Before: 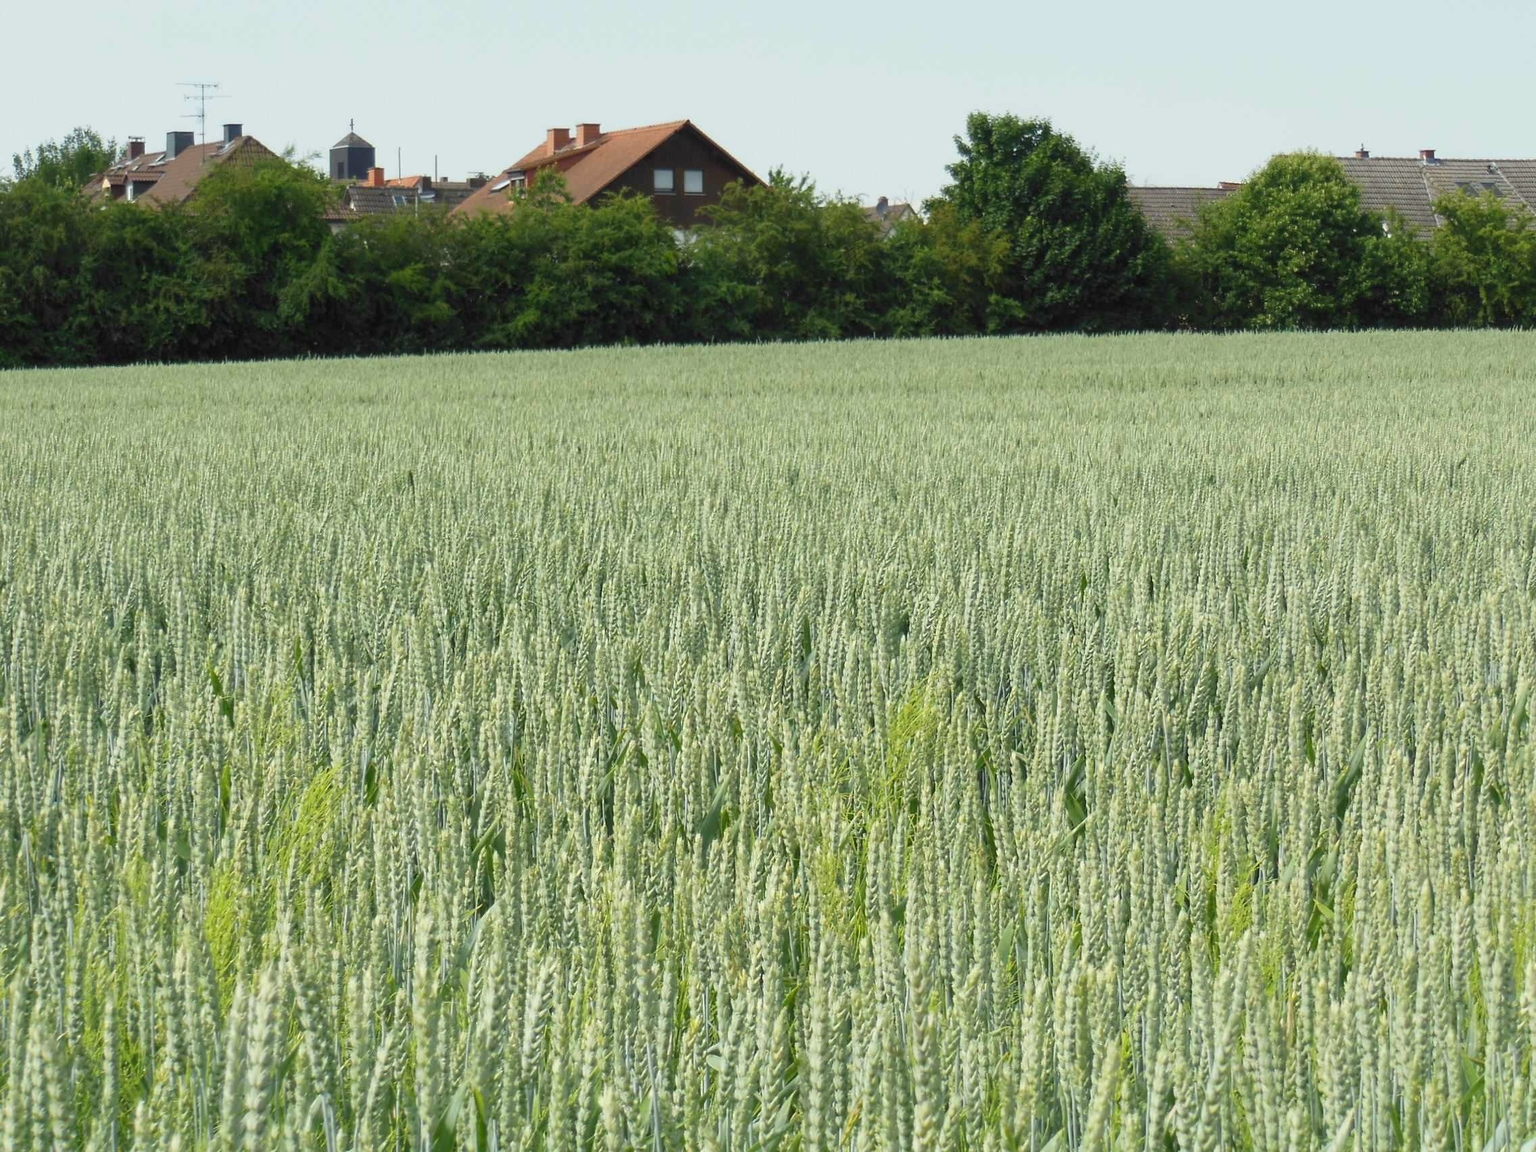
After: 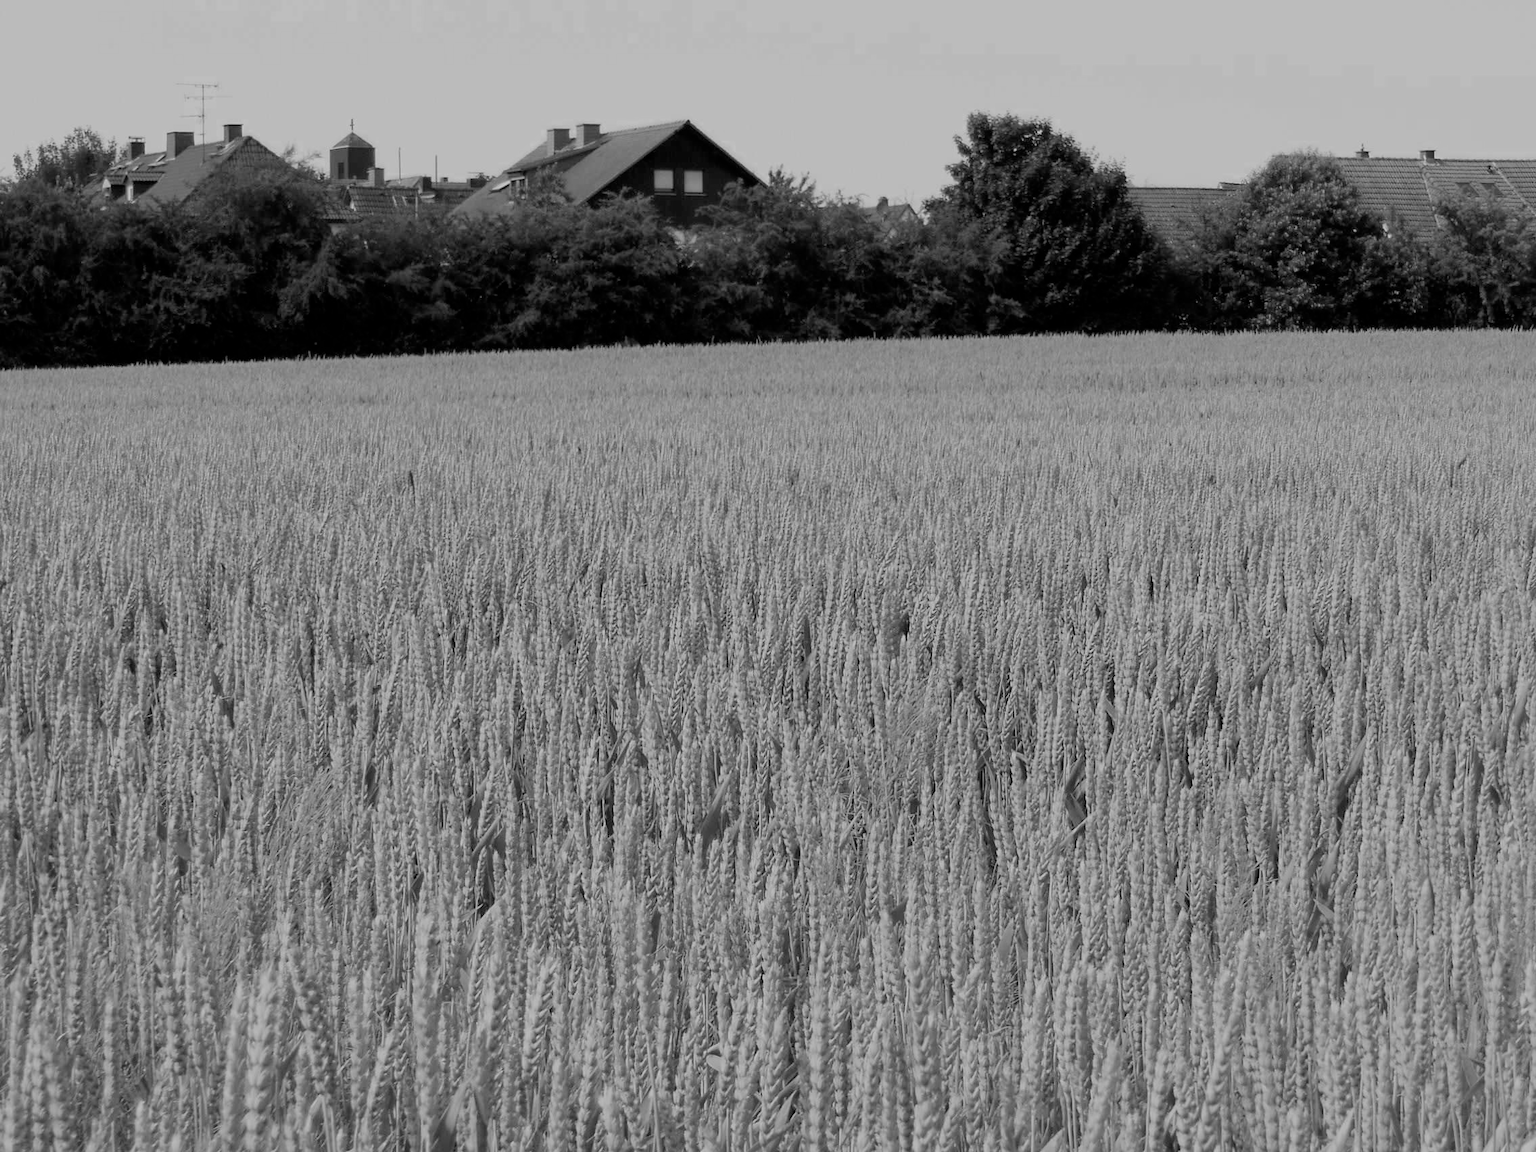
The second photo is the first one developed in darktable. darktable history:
color zones: curves: ch0 [(0, 0.613) (0.01, 0.613) (0.245, 0.448) (0.498, 0.529) (0.642, 0.665) (0.879, 0.777) (0.99, 0.613)]; ch1 [(0, 0.272) (0.219, 0.127) (0.724, 0.346)]
filmic rgb: black relative exposure -7.6 EV, white relative exposure 4.64 EV, threshold 3 EV, target black luminance 0%, hardness 3.55, latitude 50.51%, contrast 1.033, highlights saturation mix 10%, shadows ↔ highlights balance -0.198%, color science v4 (2020), enable highlight reconstruction true
monochrome: a 30.25, b 92.03
exposure: exposure -0.242 EV, compensate highlight preservation false
